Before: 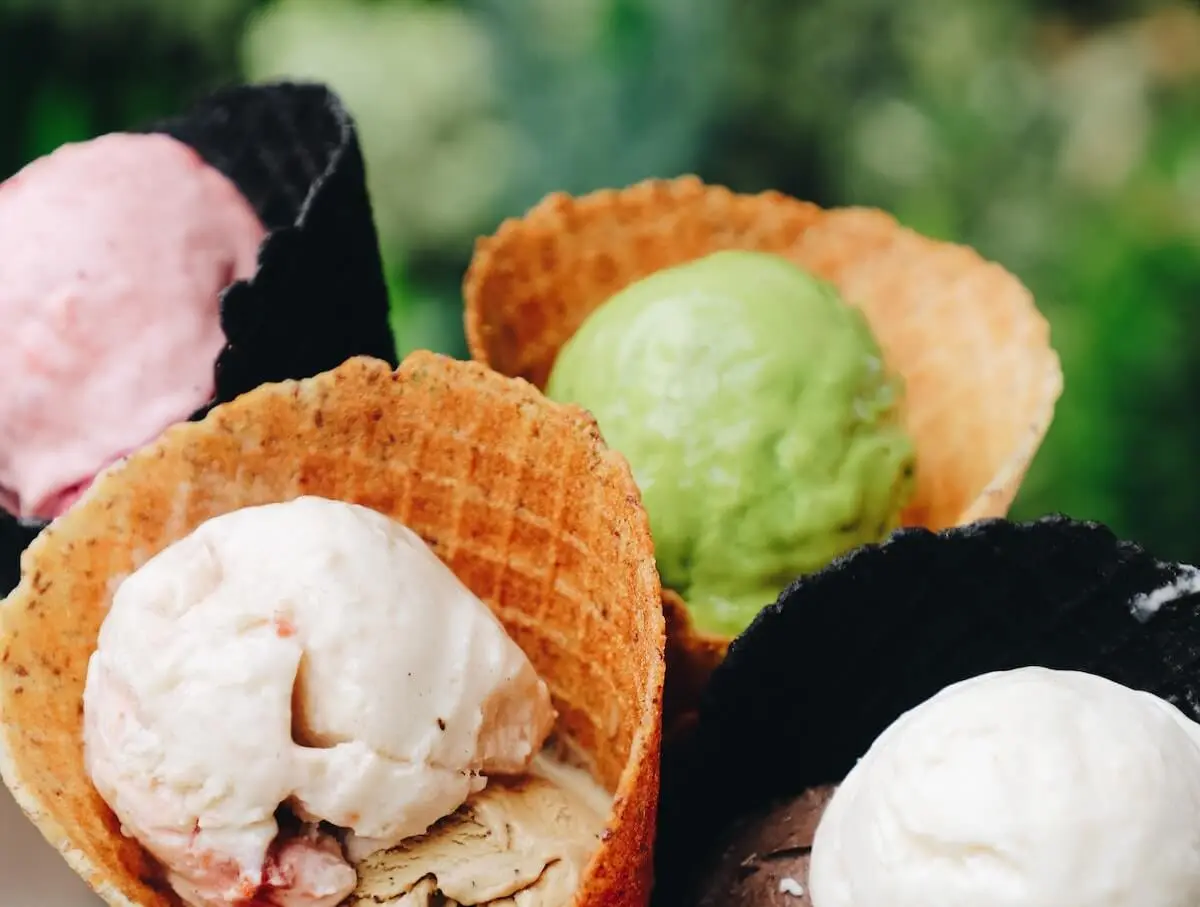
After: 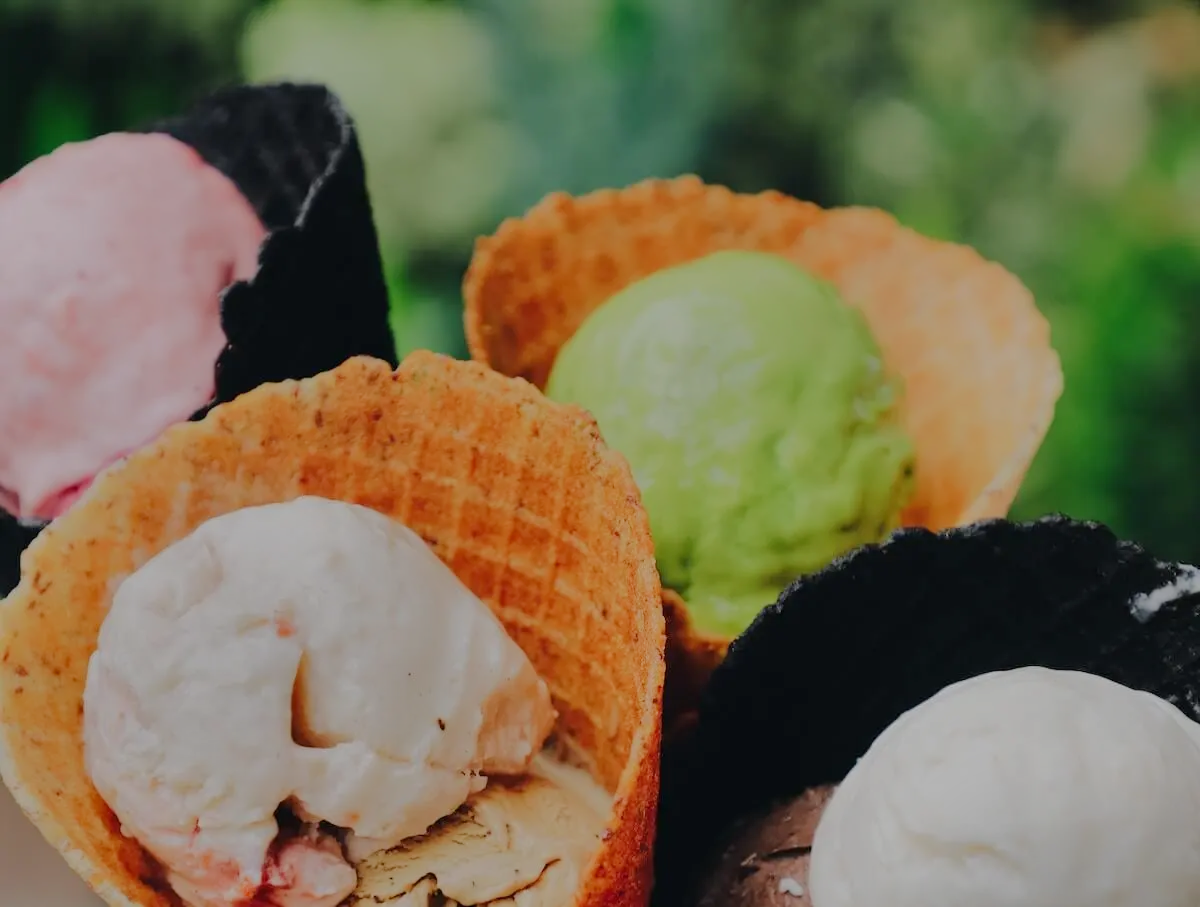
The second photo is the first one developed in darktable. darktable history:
shadows and highlights: shadows 24.71, highlights -79.79, soften with gaussian
tone equalizer: -8 EV -0.028 EV, -7 EV 0.014 EV, -6 EV -0.007 EV, -5 EV 0.009 EV, -4 EV -0.032 EV, -3 EV -0.239 EV, -2 EV -0.635 EV, -1 EV -1.01 EV, +0 EV -0.98 EV, edges refinement/feathering 500, mask exposure compensation -1.57 EV, preserve details no
